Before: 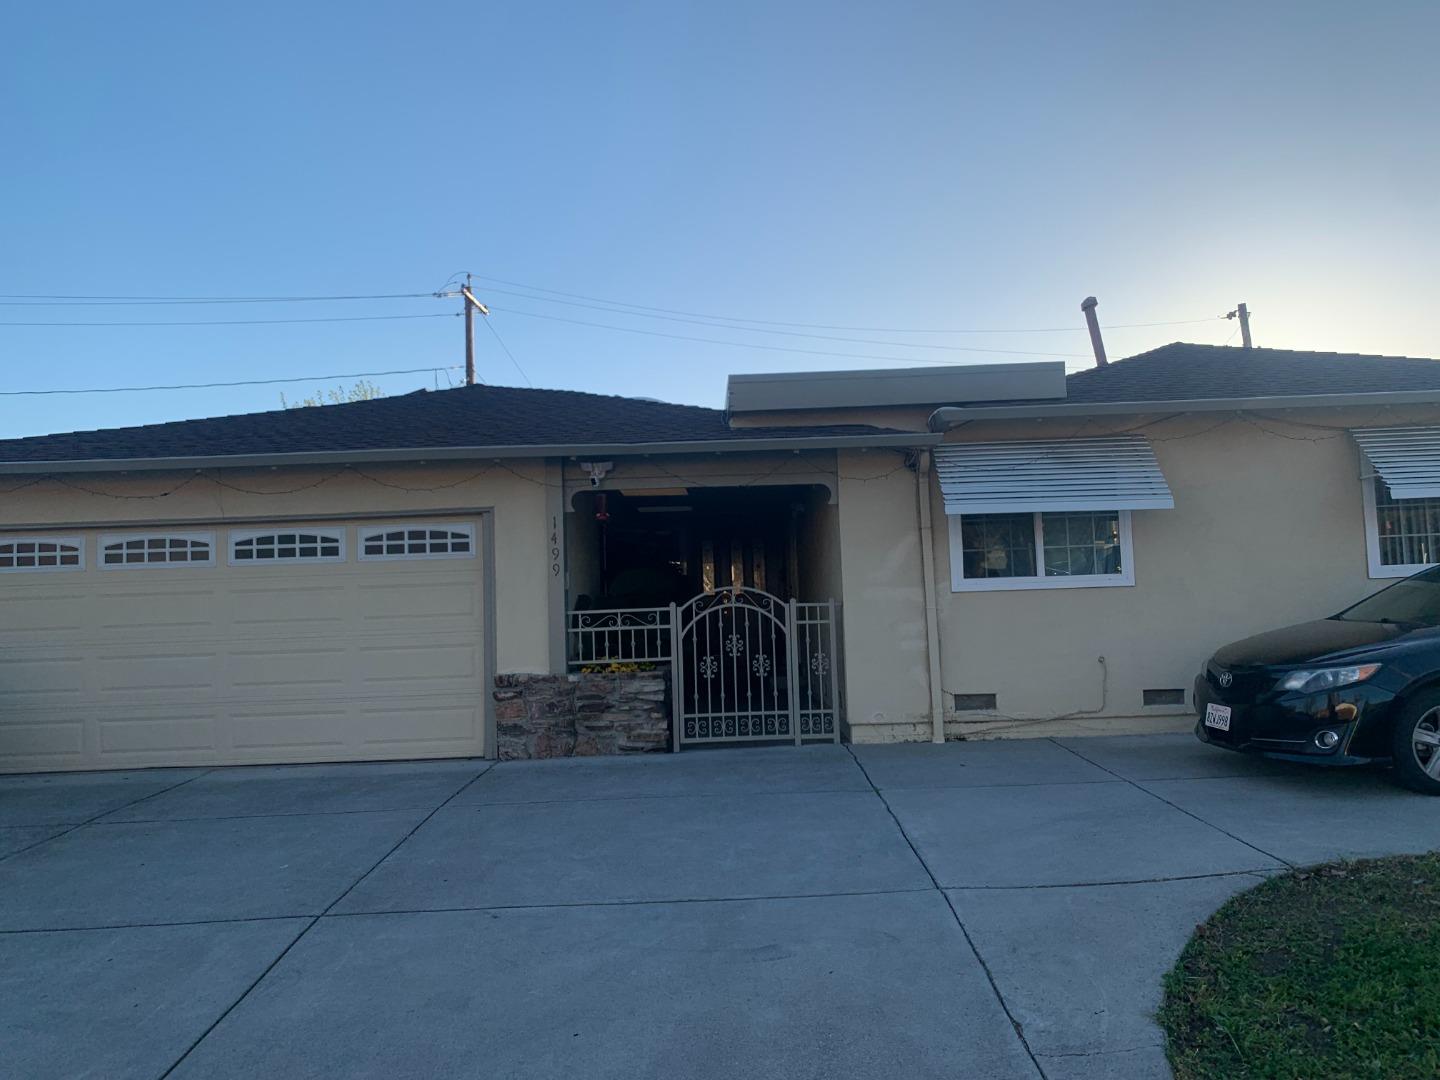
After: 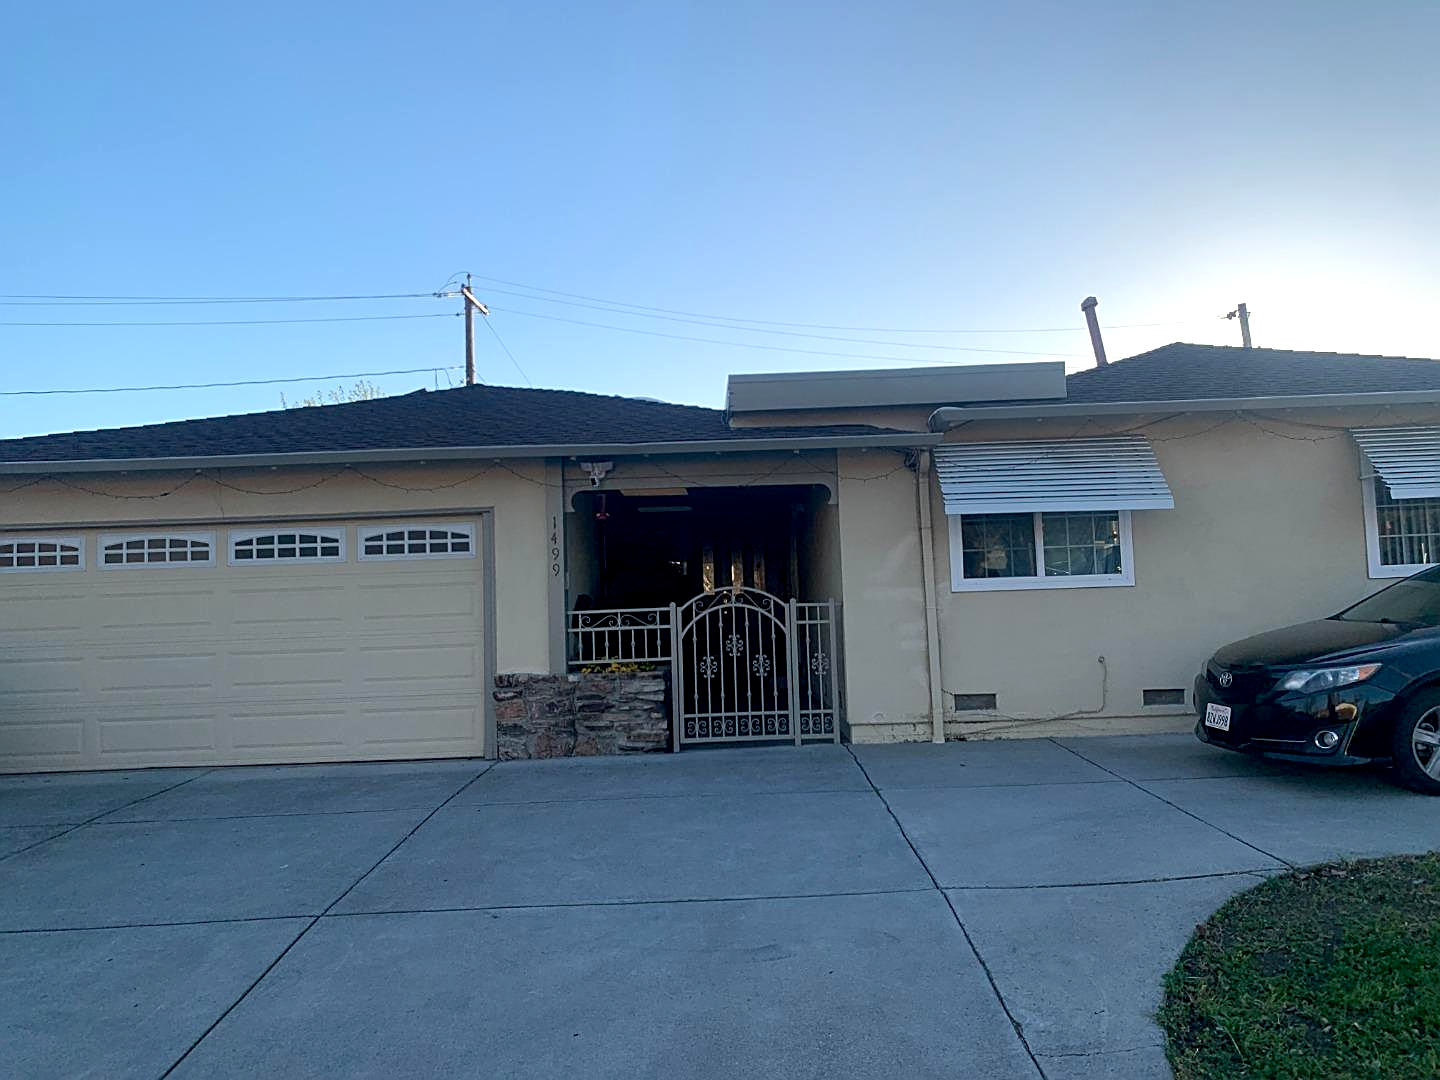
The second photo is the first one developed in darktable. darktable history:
sharpen: on, module defaults
exposure: black level correction 0.005, exposure 0.417 EV, compensate highlight preservation false
